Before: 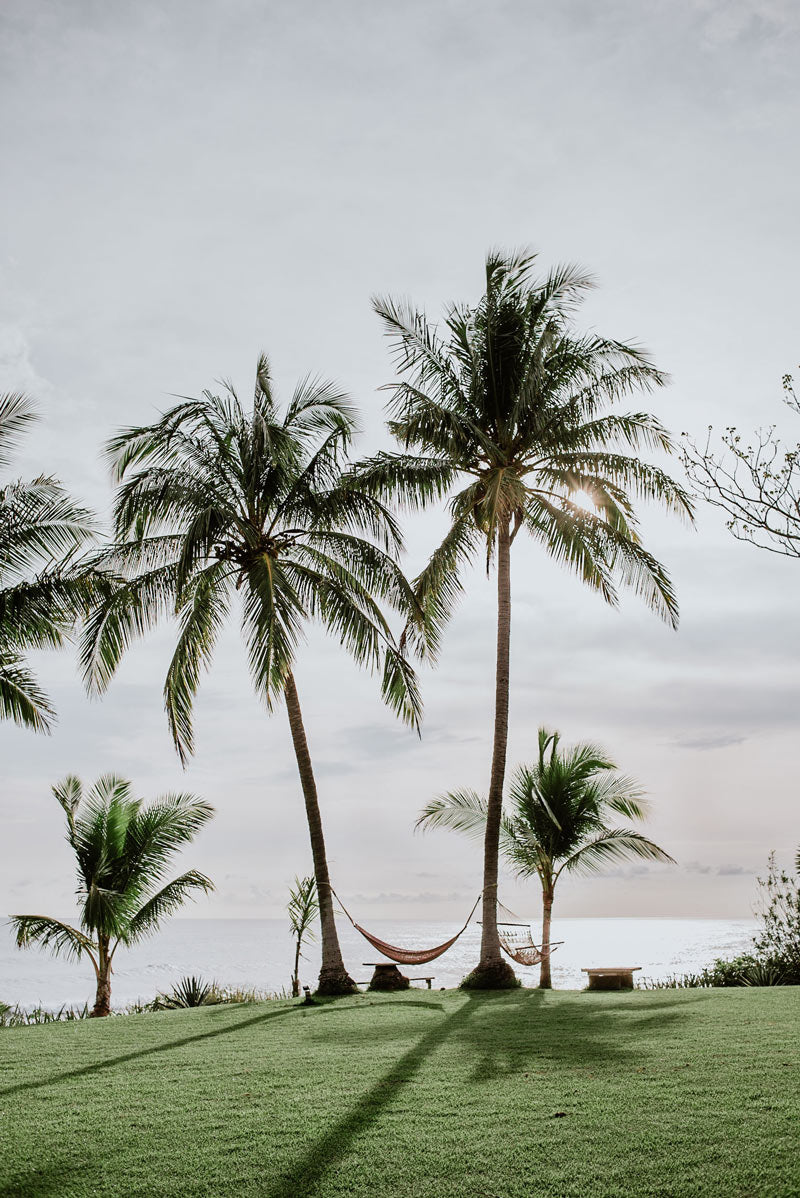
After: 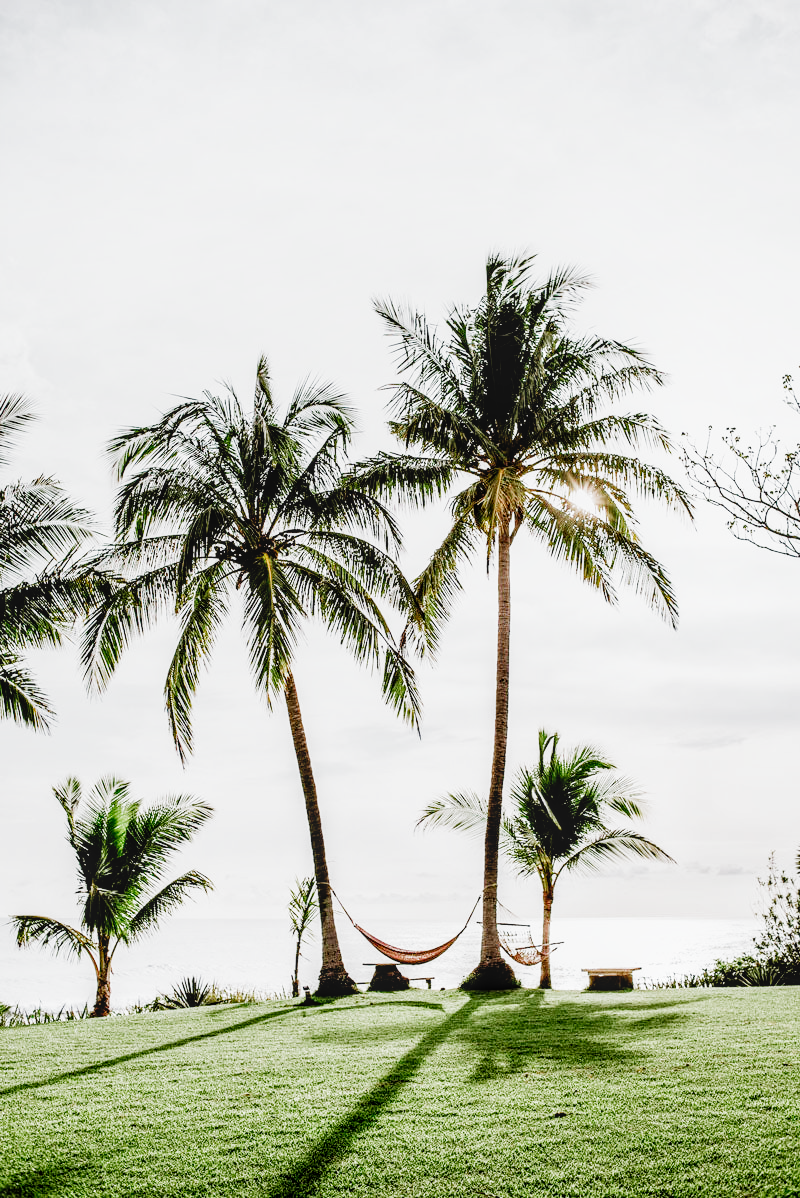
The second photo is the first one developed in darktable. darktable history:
exposure: black level correction 0, exposure 1 EV, compensate exposure bias true, compensate highlight preservation false
local contrast: on, module defaults
filmic rgb: black relative exposure -5.1 EV, white relative exposure 3.98 EV, hardness 2.88, contrast 1.496, preserve chrominance no, color science v3 (2019), use custom middle-gray values true
